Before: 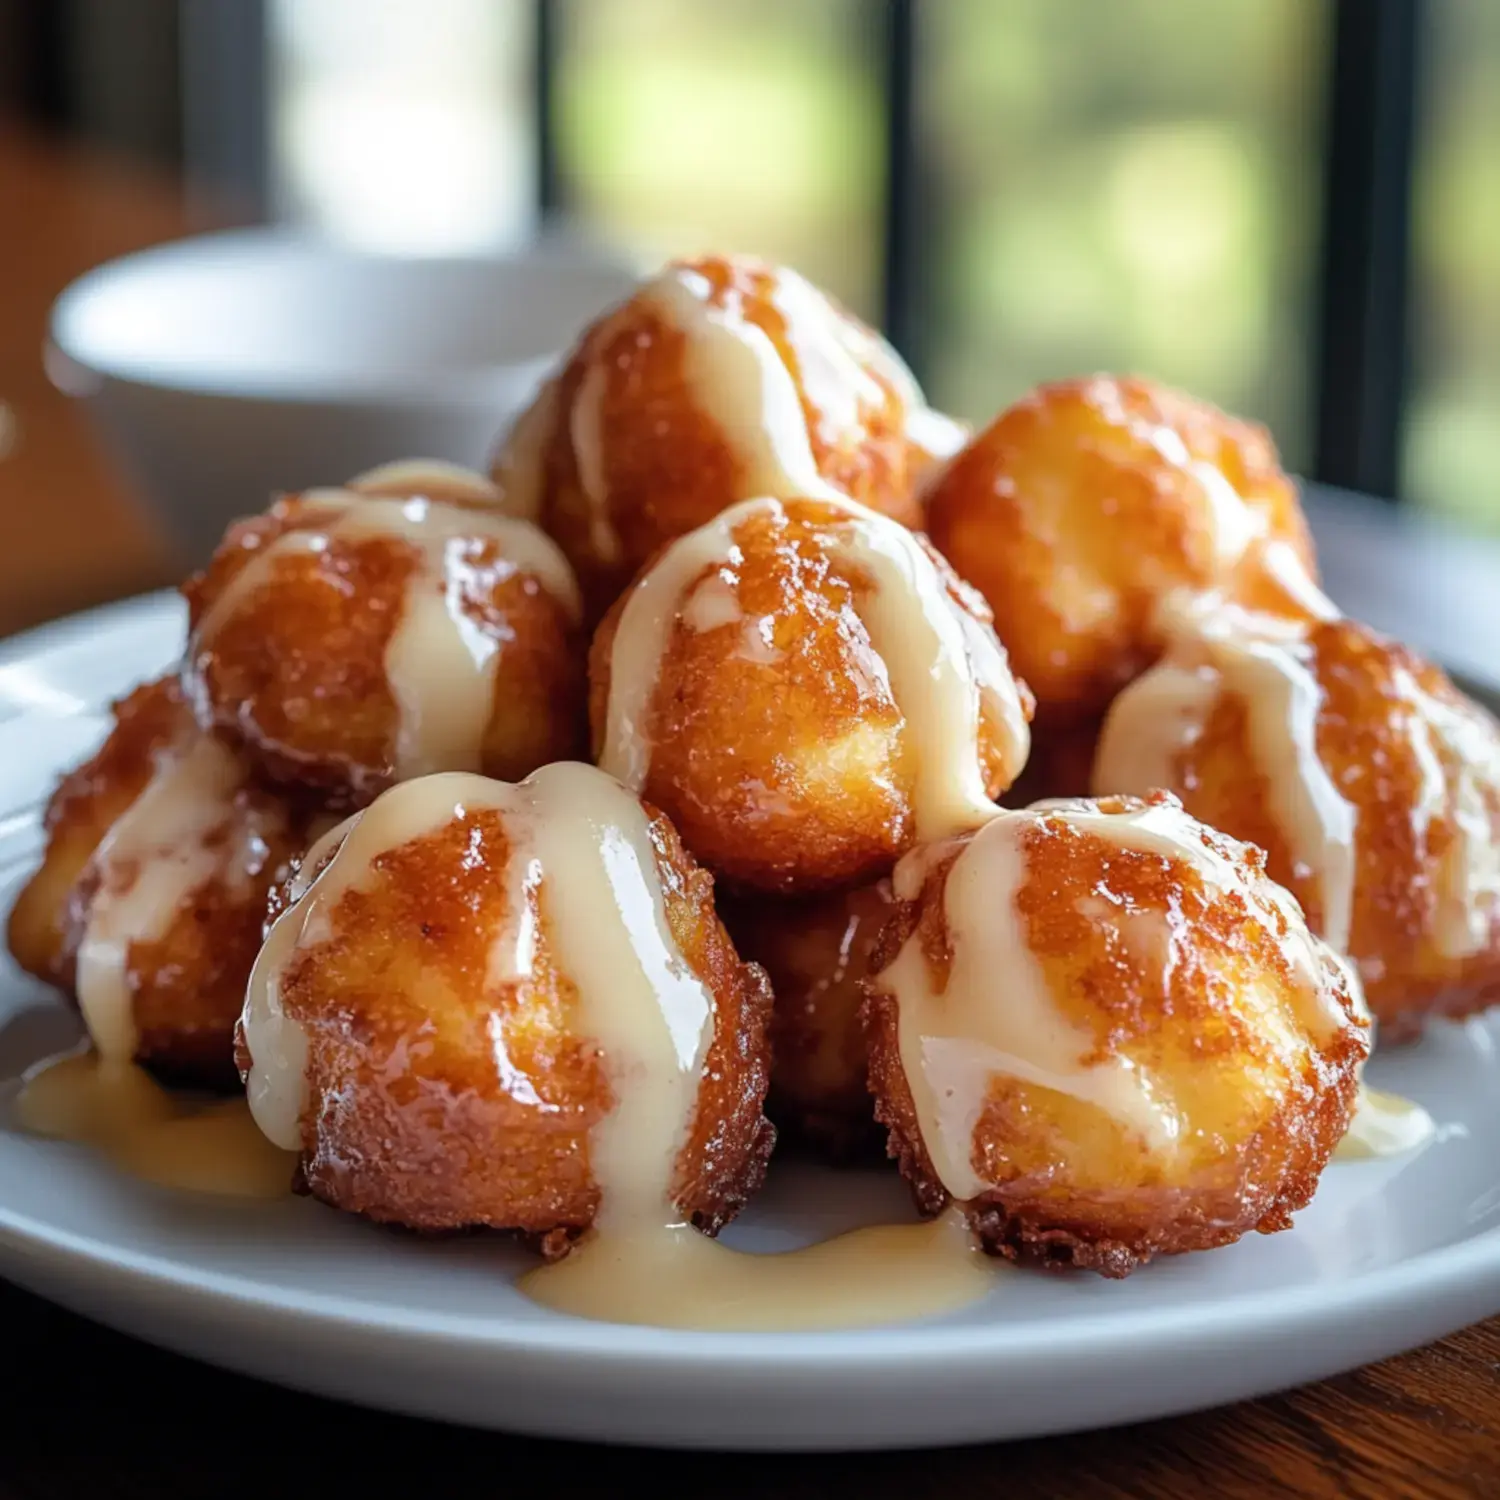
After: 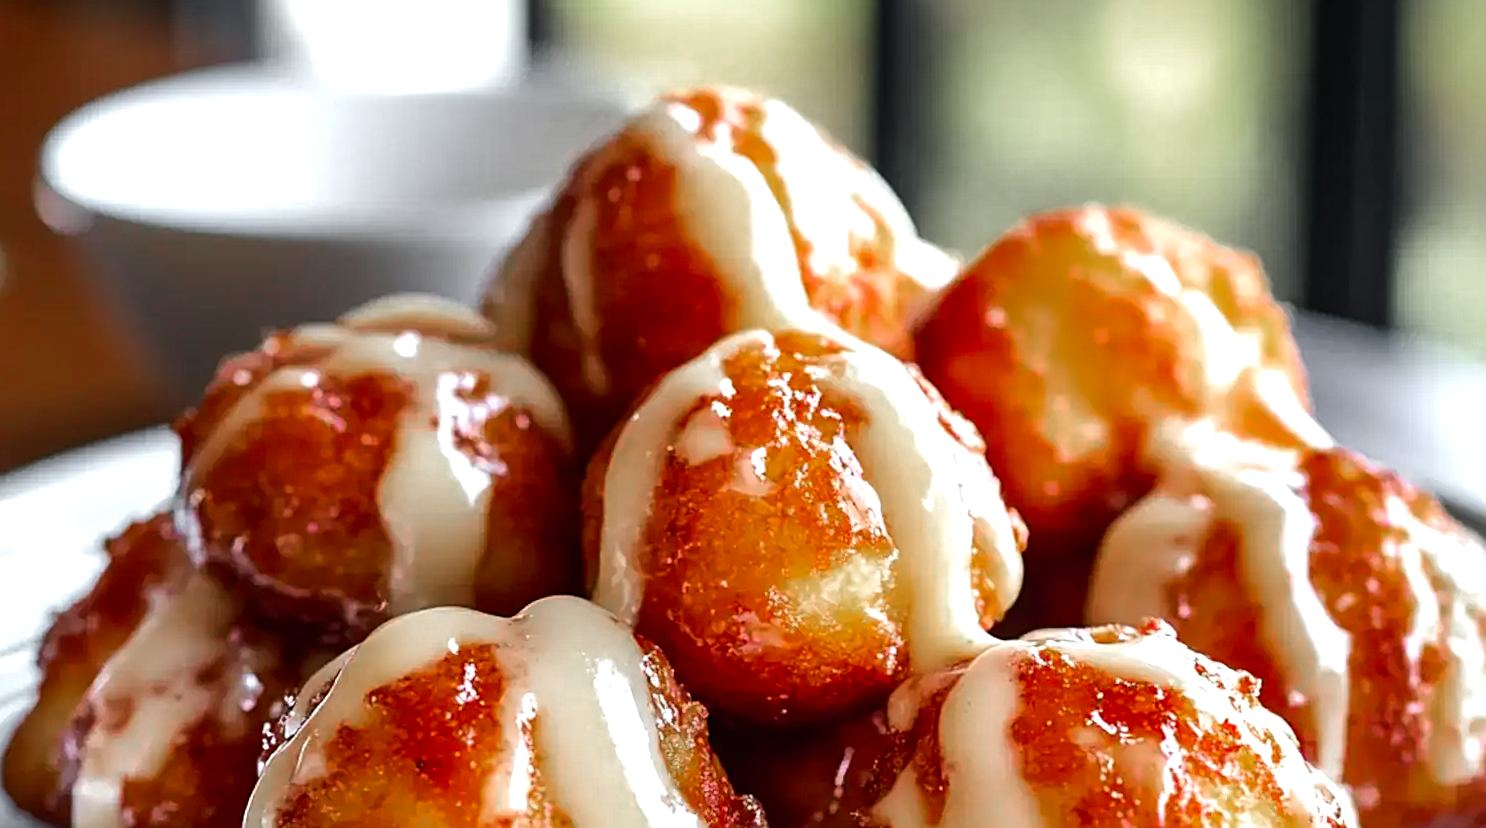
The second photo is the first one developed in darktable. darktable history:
color zones: curves: ch0 [(0, 0.48) (0.209, 0.398) (0.305, 0.332) (0.429, 0.493) (0.571, 0.5) (0.714, 0.5) (0.857, 0.5) (1, 0.48)]; ch1 [(0, 0.736) (0.143, 0.625) (0.225, 0.371) (0.429, 0.256) (0.571, 0.241) (0.714, 0.213) (0.857, 0.48) (1, 0.736)]; ch2 [(0, 0.448) (0.143, 0.498) (0.286, 0.5) (0.429, 0.5) (0.571, 0.5) (0.714, 0.5) (0.857, 0.5) (1, 0.448)]
sharpen: on, module defaults
rotate and perspective: rotation -0.45°, automatic cropping original format, crop left 0.008, crop right 0.992, crop top 0.012, crop bottom 0.988
crop and rotate: top 10.605%, bottom 33.274%
tone equalizer: -8 EV -0.75 EV, -7 EV -0.7 EV, -6 EV -0.6 EV, -5 EV -0.4 EV, -3 EV 0.4 EV, -2 EV 0.6 EV, -1 EV 0.7 EV, +0 EV 0.75 EV, edges refinement/feathering 500, mask exposure compensation -1.57 EV, preserve details no
base curve: preserve colors none
